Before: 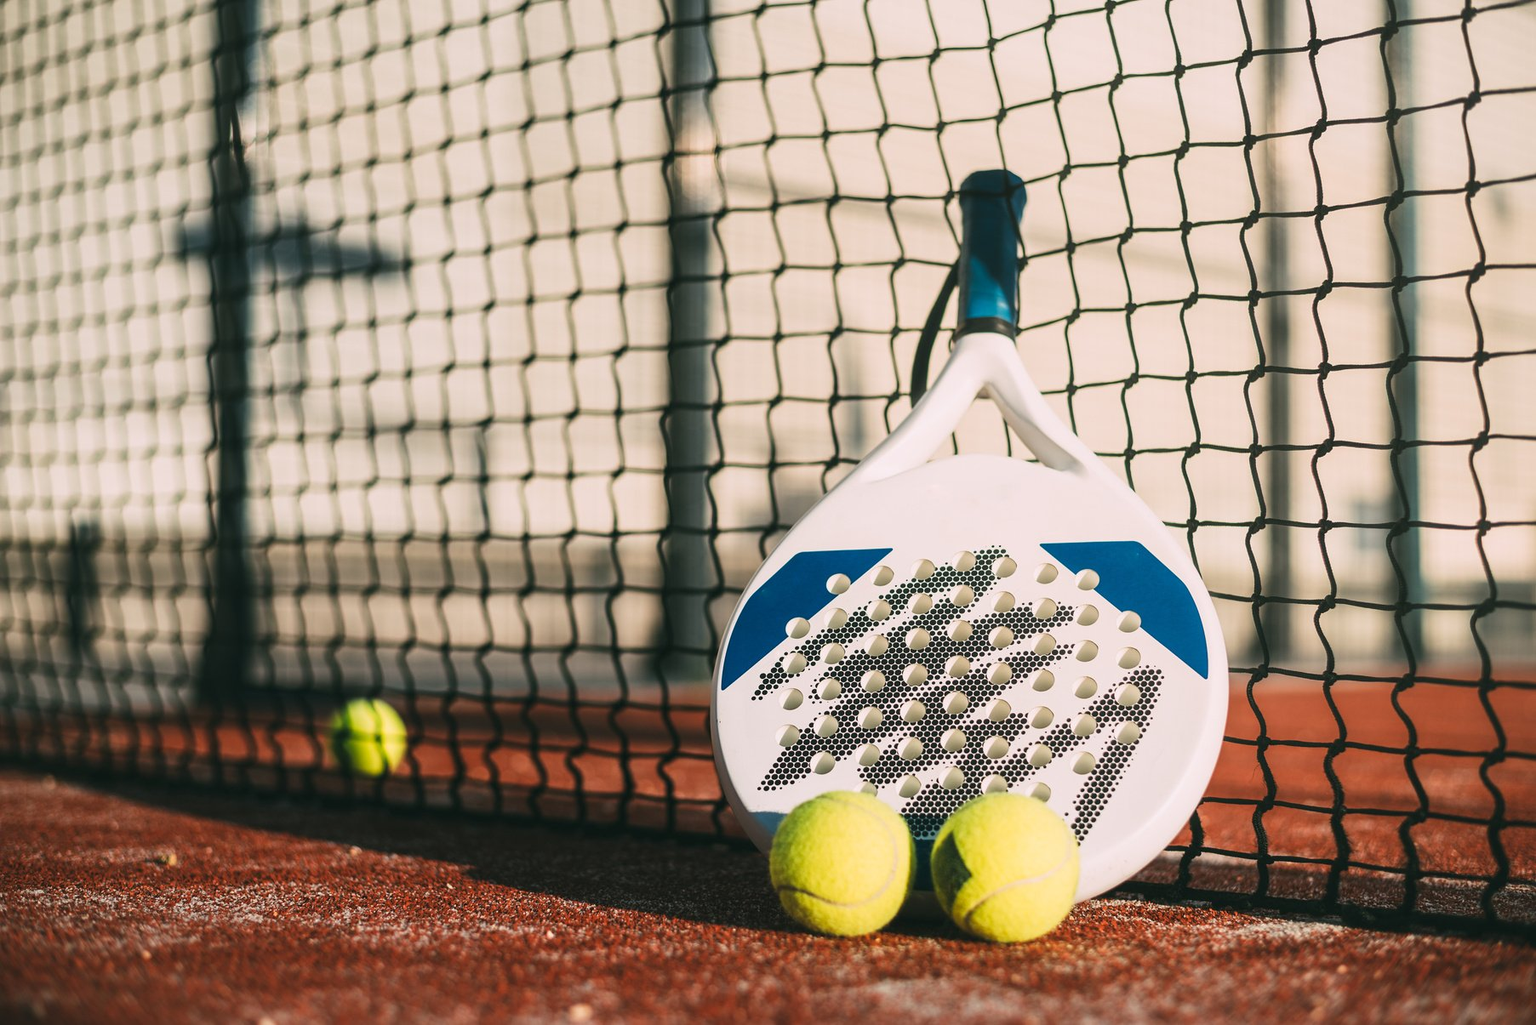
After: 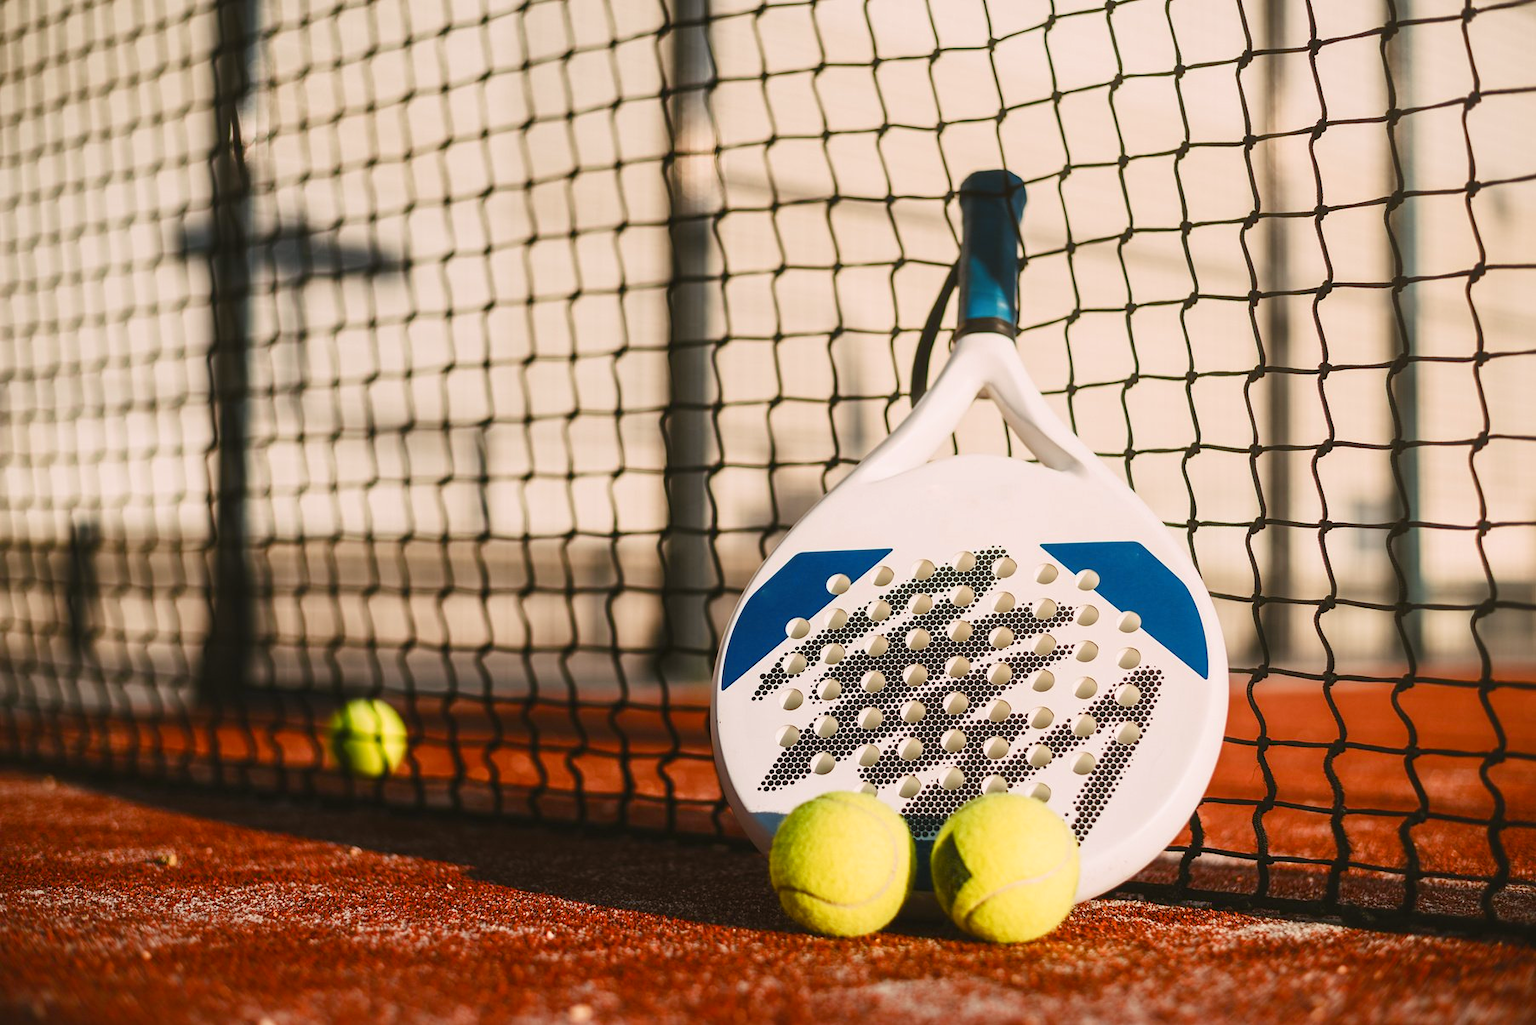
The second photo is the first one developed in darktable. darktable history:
color balance rgb: power › chroma 1.567%, power › hue 26.74°, perceptual saturation grading › global saturation 20%, perceptual saturation grading › highlights -24.727%, perceptual saturation grading › shadows 25.746%
